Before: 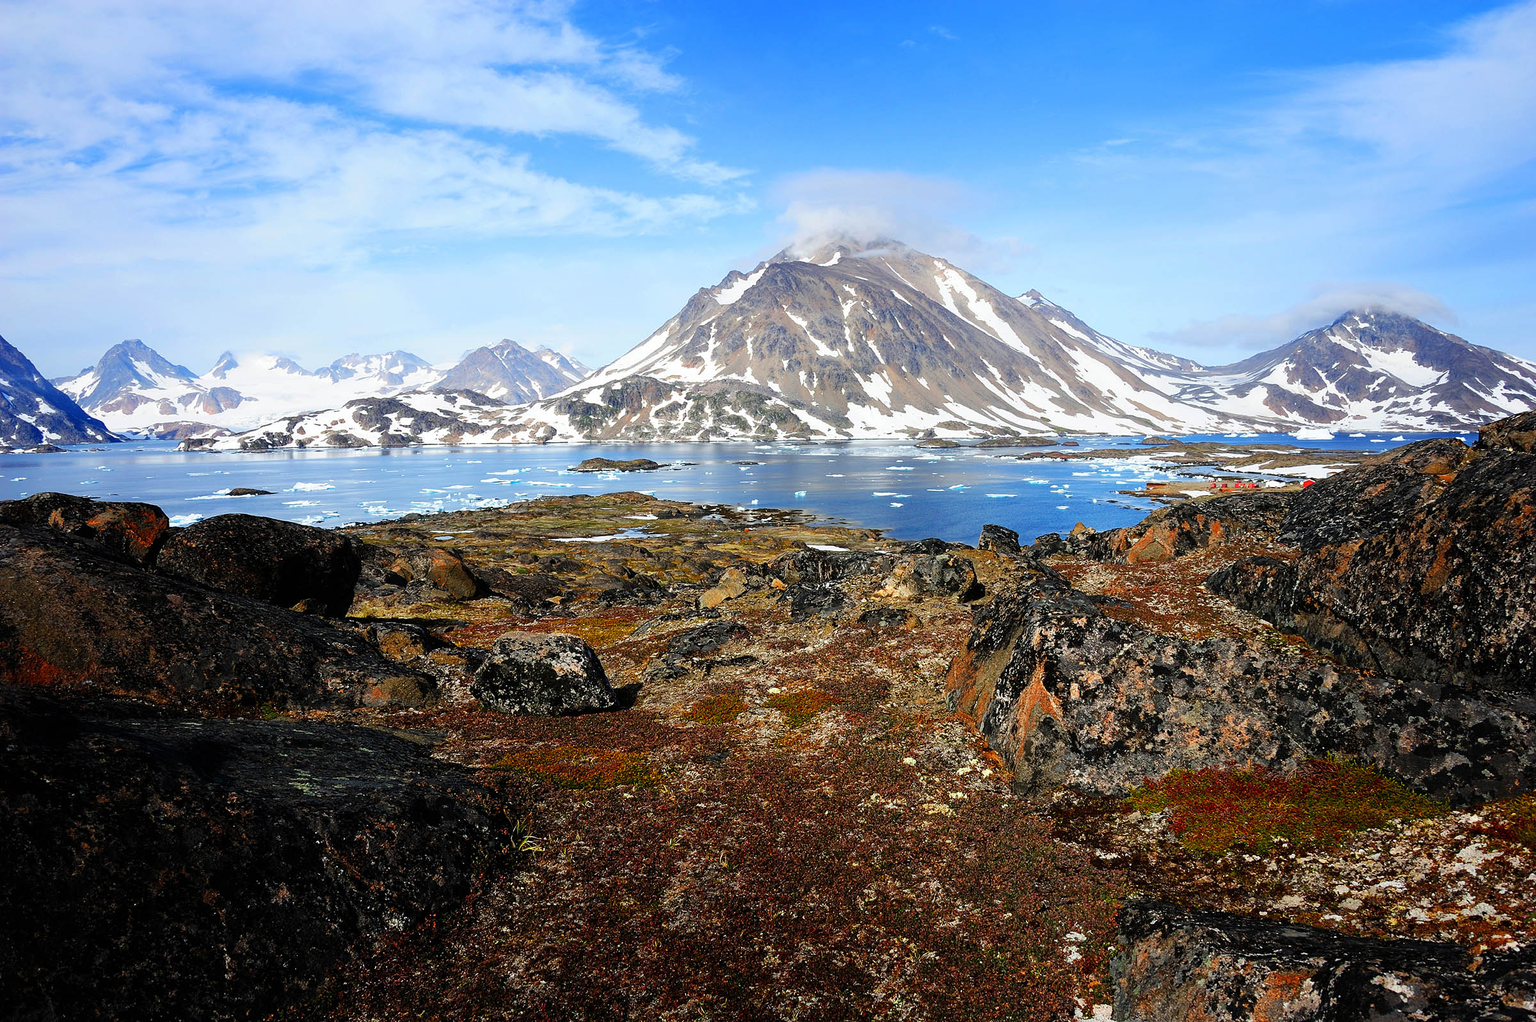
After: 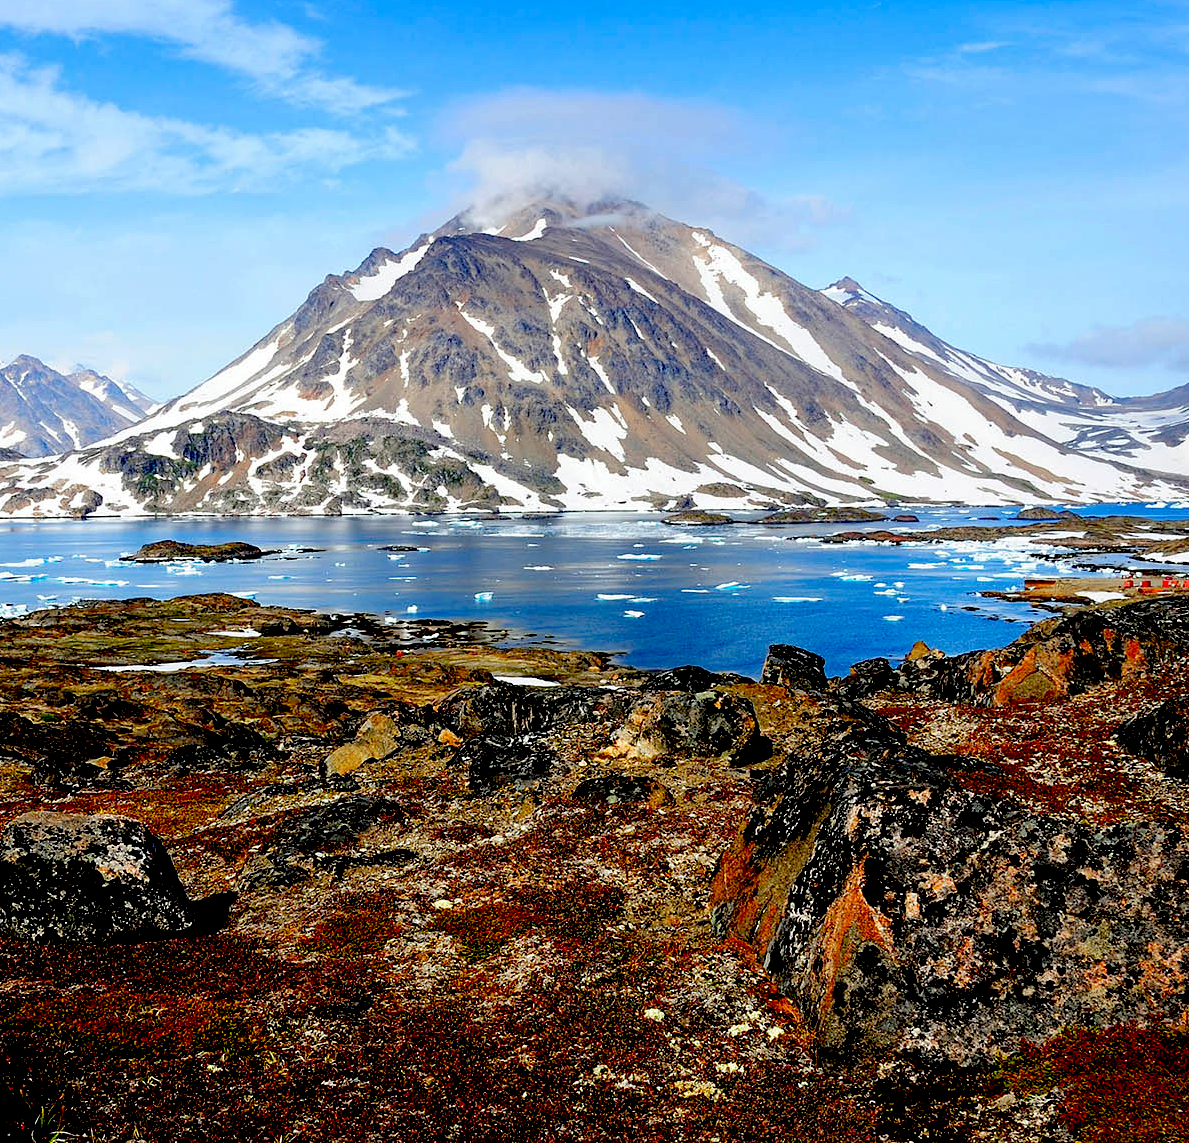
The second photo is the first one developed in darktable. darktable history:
haze removal: compatibility mode true, adaptive false
exposure: black level correction 0.057, compensate highlight preservation false
crop: left 32%, top 11.001%, right 18.436%, bottom 17.418%
